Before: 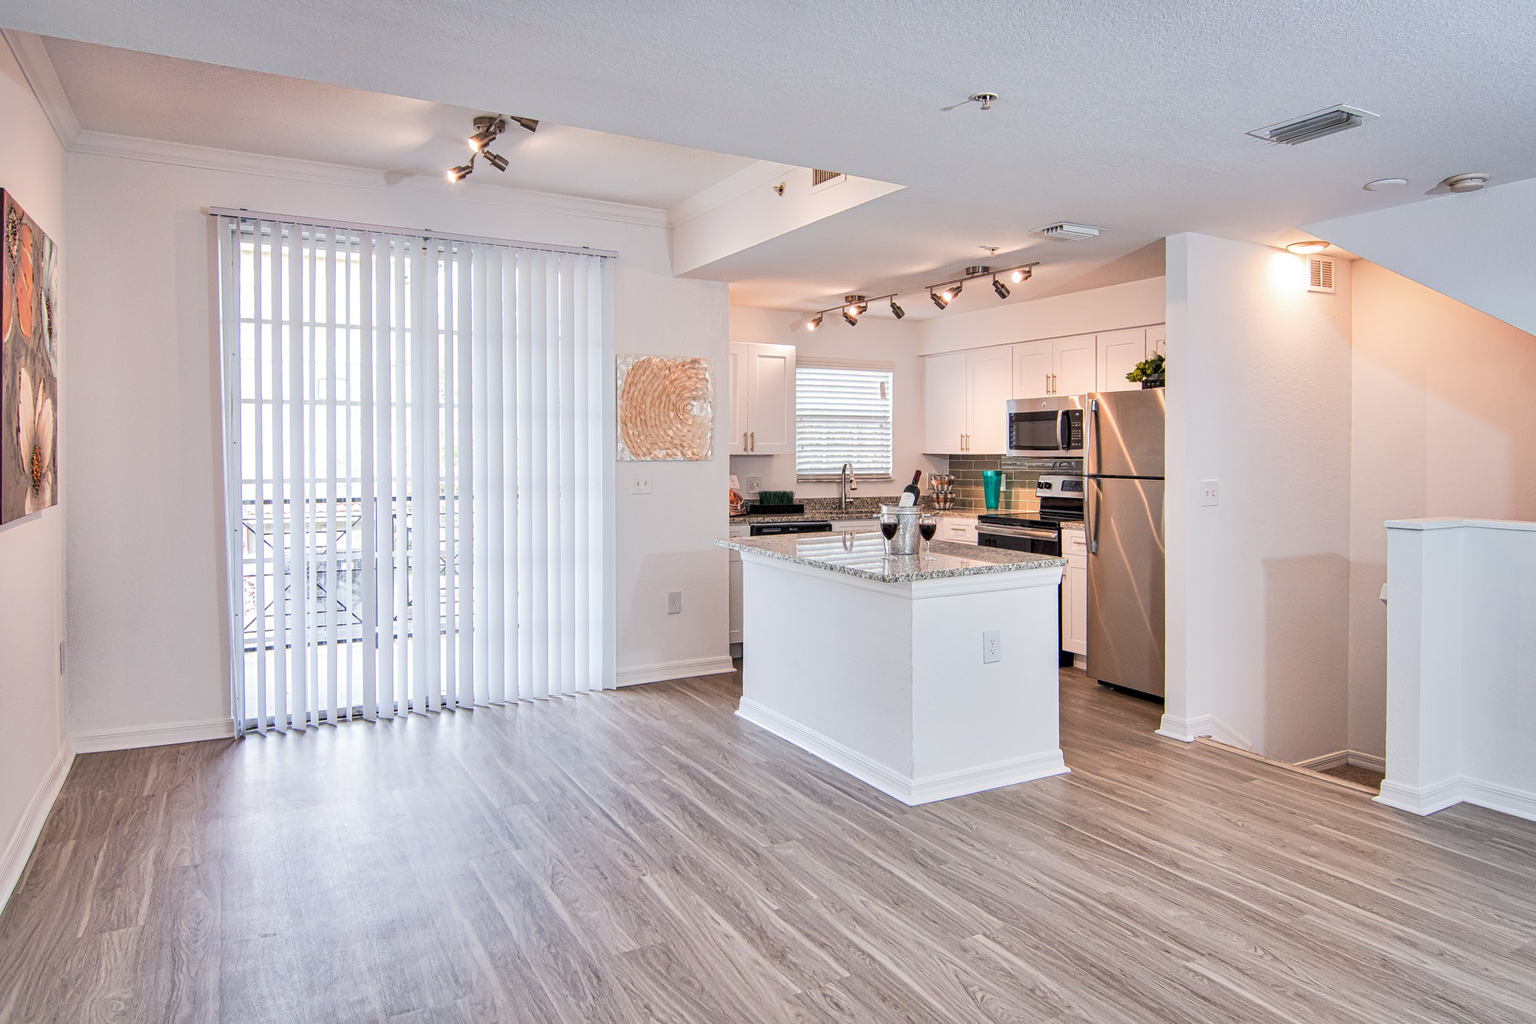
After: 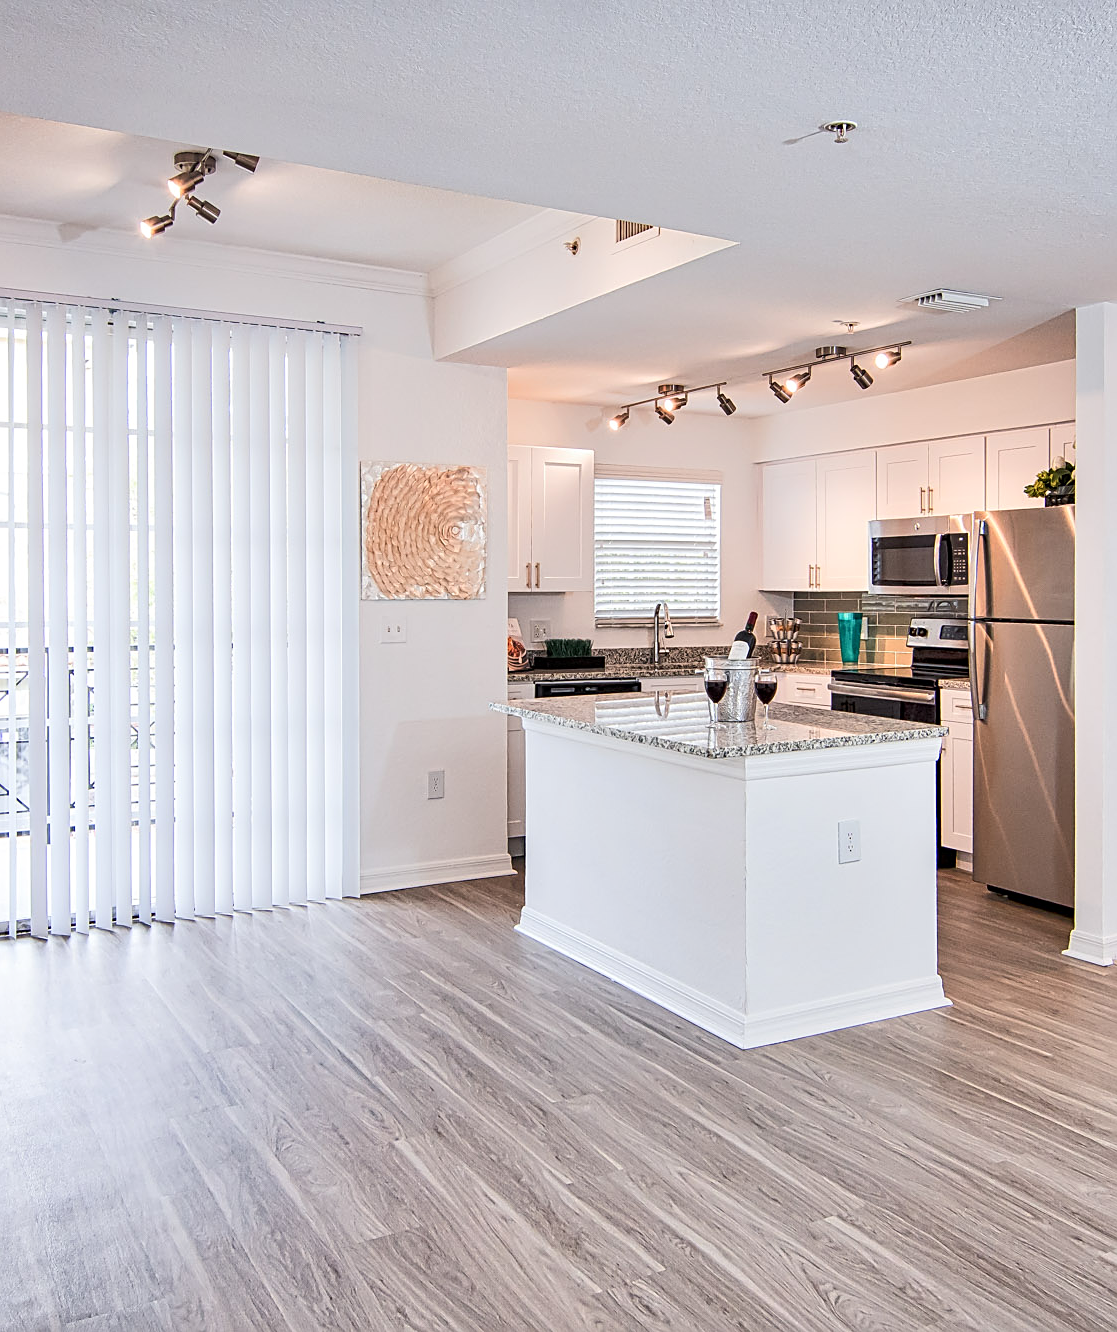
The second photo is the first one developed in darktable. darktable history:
crop: left 22.127%, right 21.991%, bottom 0.001%
shadows and highlights: shadows 0.1, highlights 39.86
sharpen: on, module defaults
